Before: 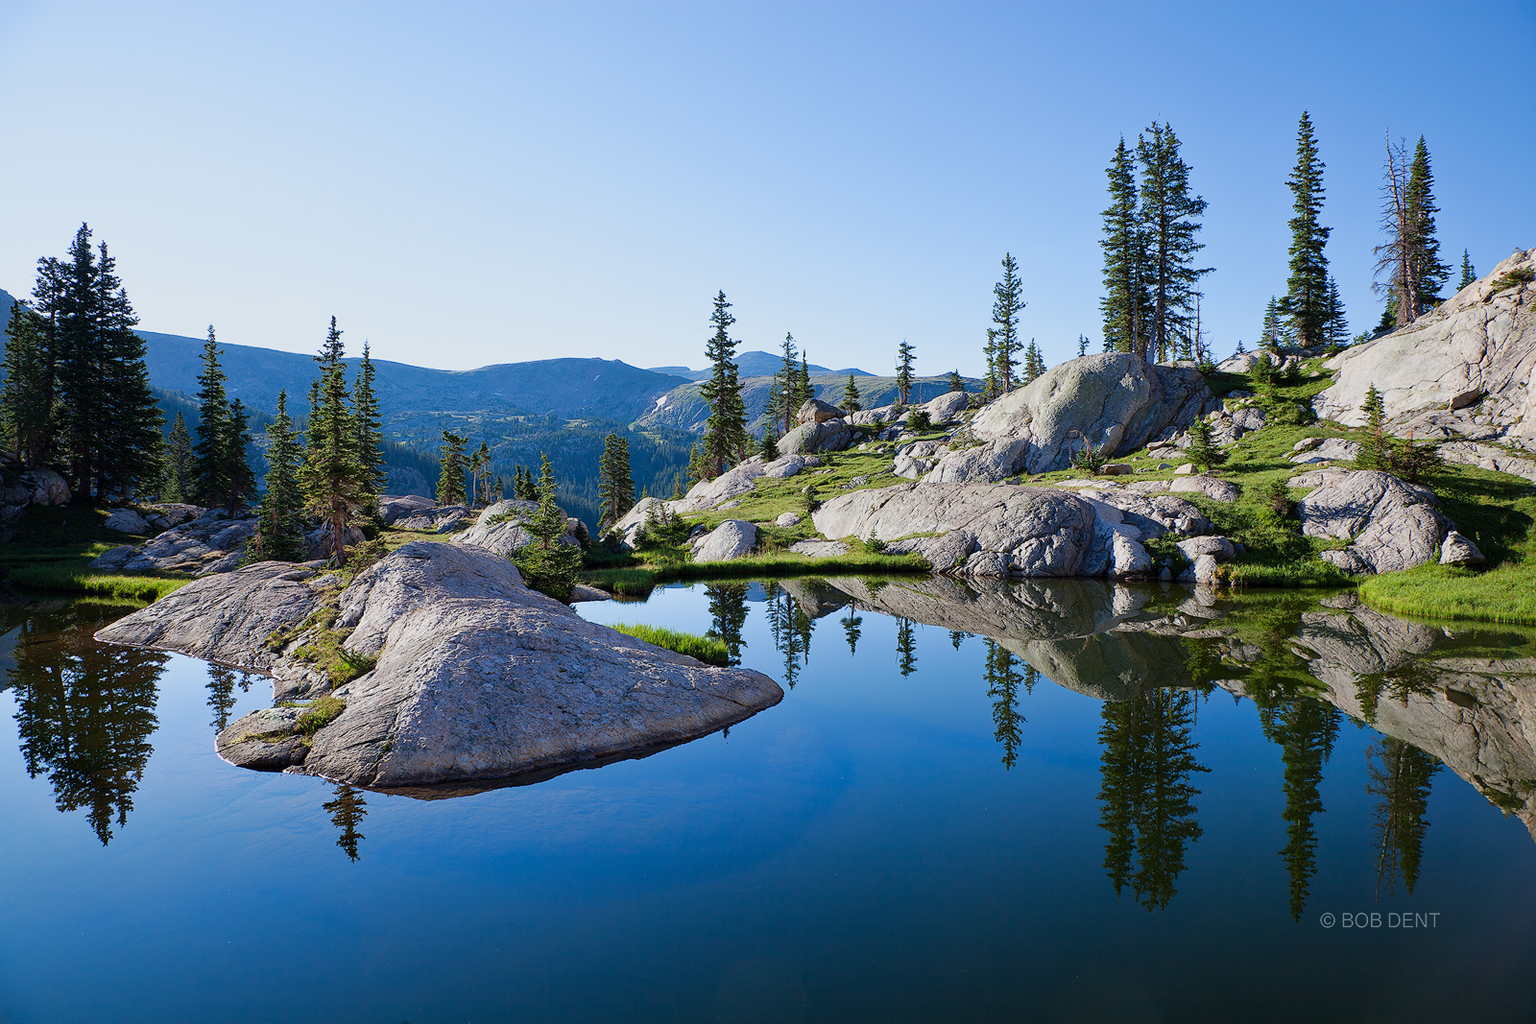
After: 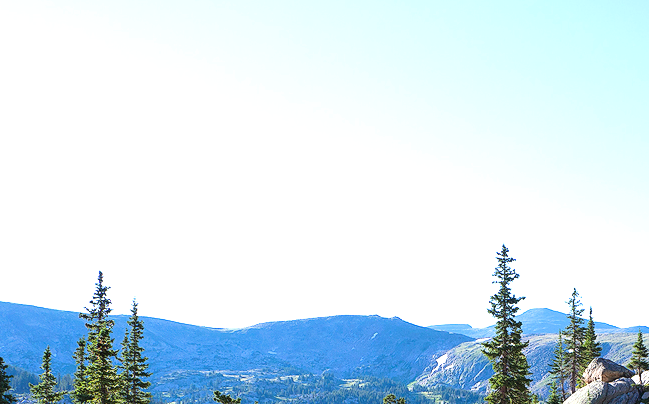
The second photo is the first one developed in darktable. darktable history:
crop: left 15.452%, top 5.459%, right 43.956%, bottom 56.62%
exposure: black level correction 0, exposure 1 EV, compensate exposure bias true, compensate highlight preservation false
